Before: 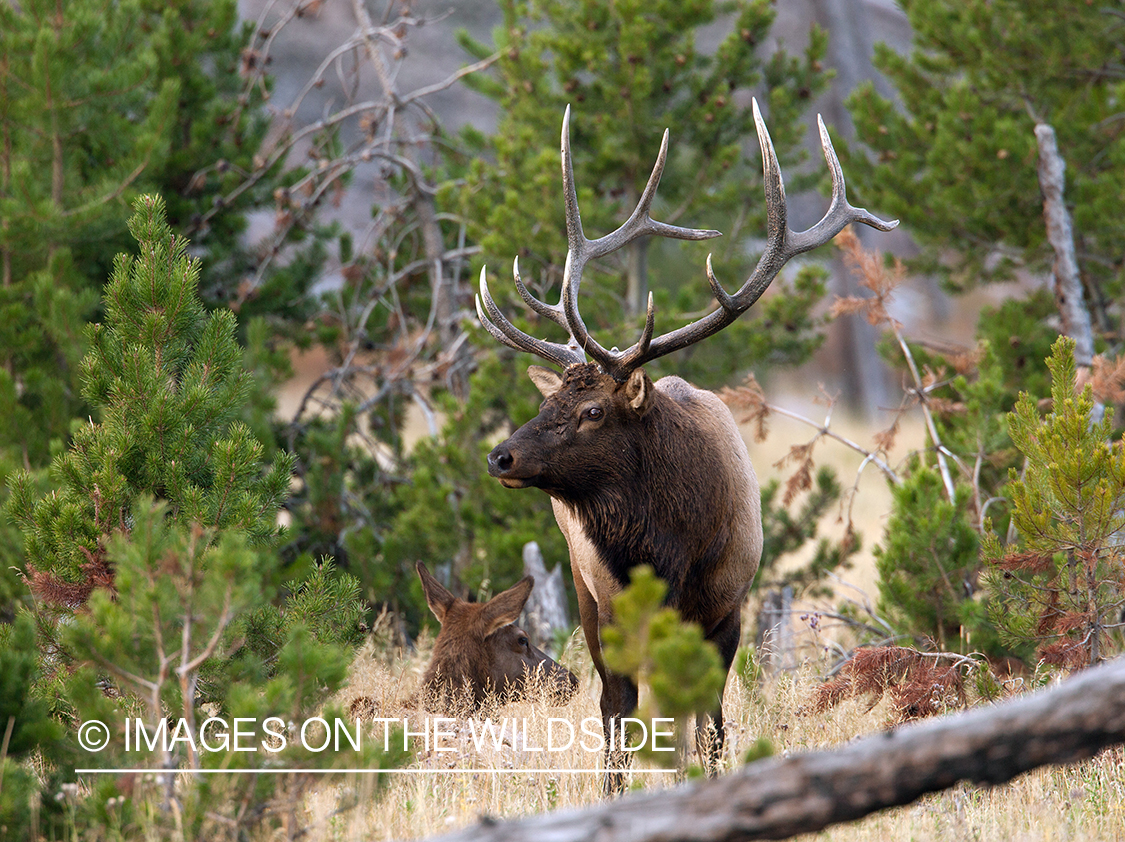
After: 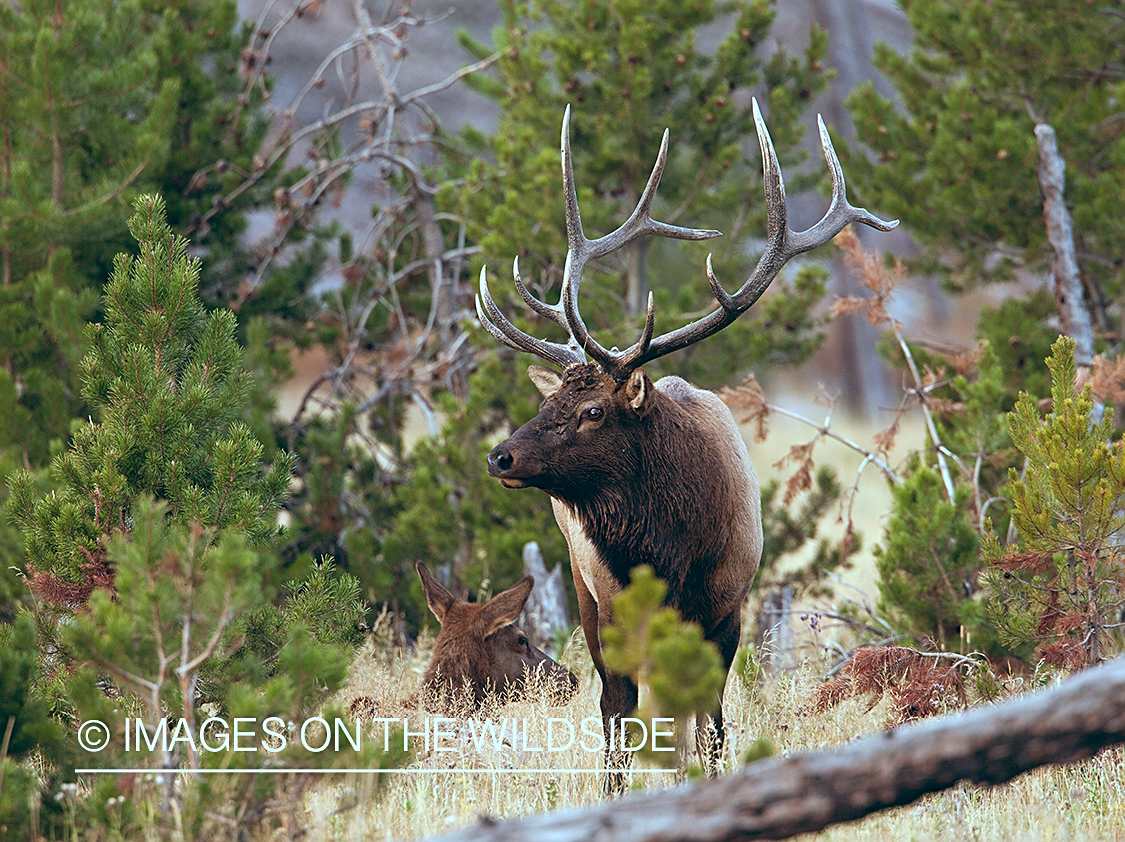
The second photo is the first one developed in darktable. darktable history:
color balance: lift [1.003, 0.993, 1.001, 1.007], gamma [1.018, 1.072, 0.959, 0.928], gain [0.974, 0.873, 1.031, 1.127]
sharpen: on, module defaults
white balance: red 1.009, blue 0.985
